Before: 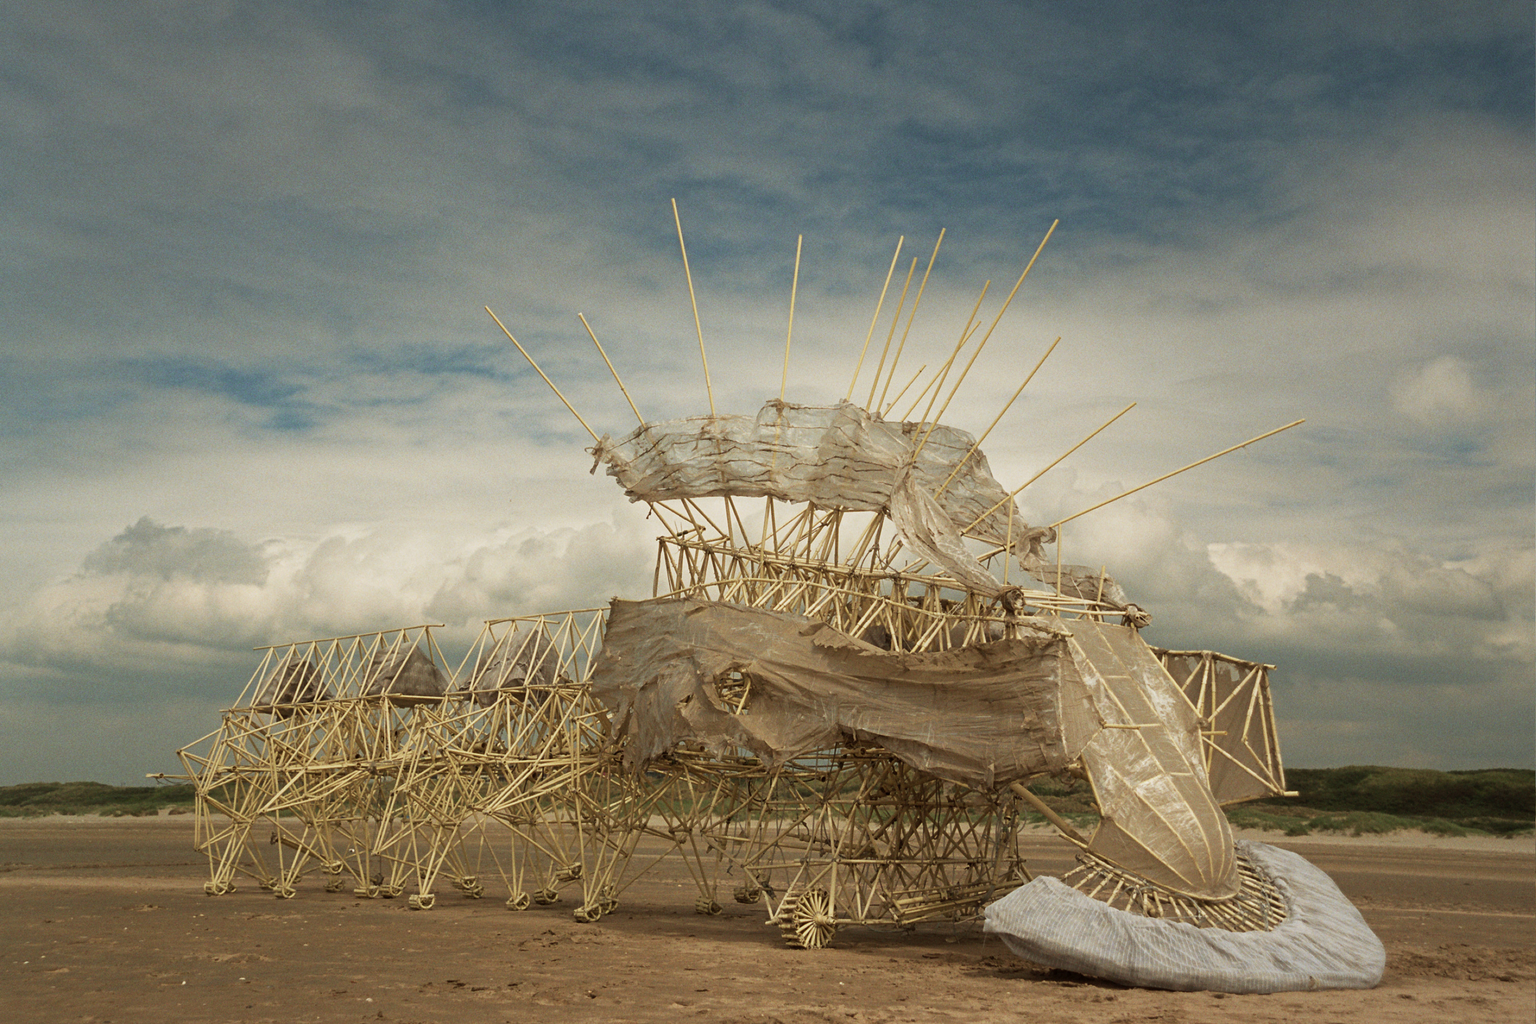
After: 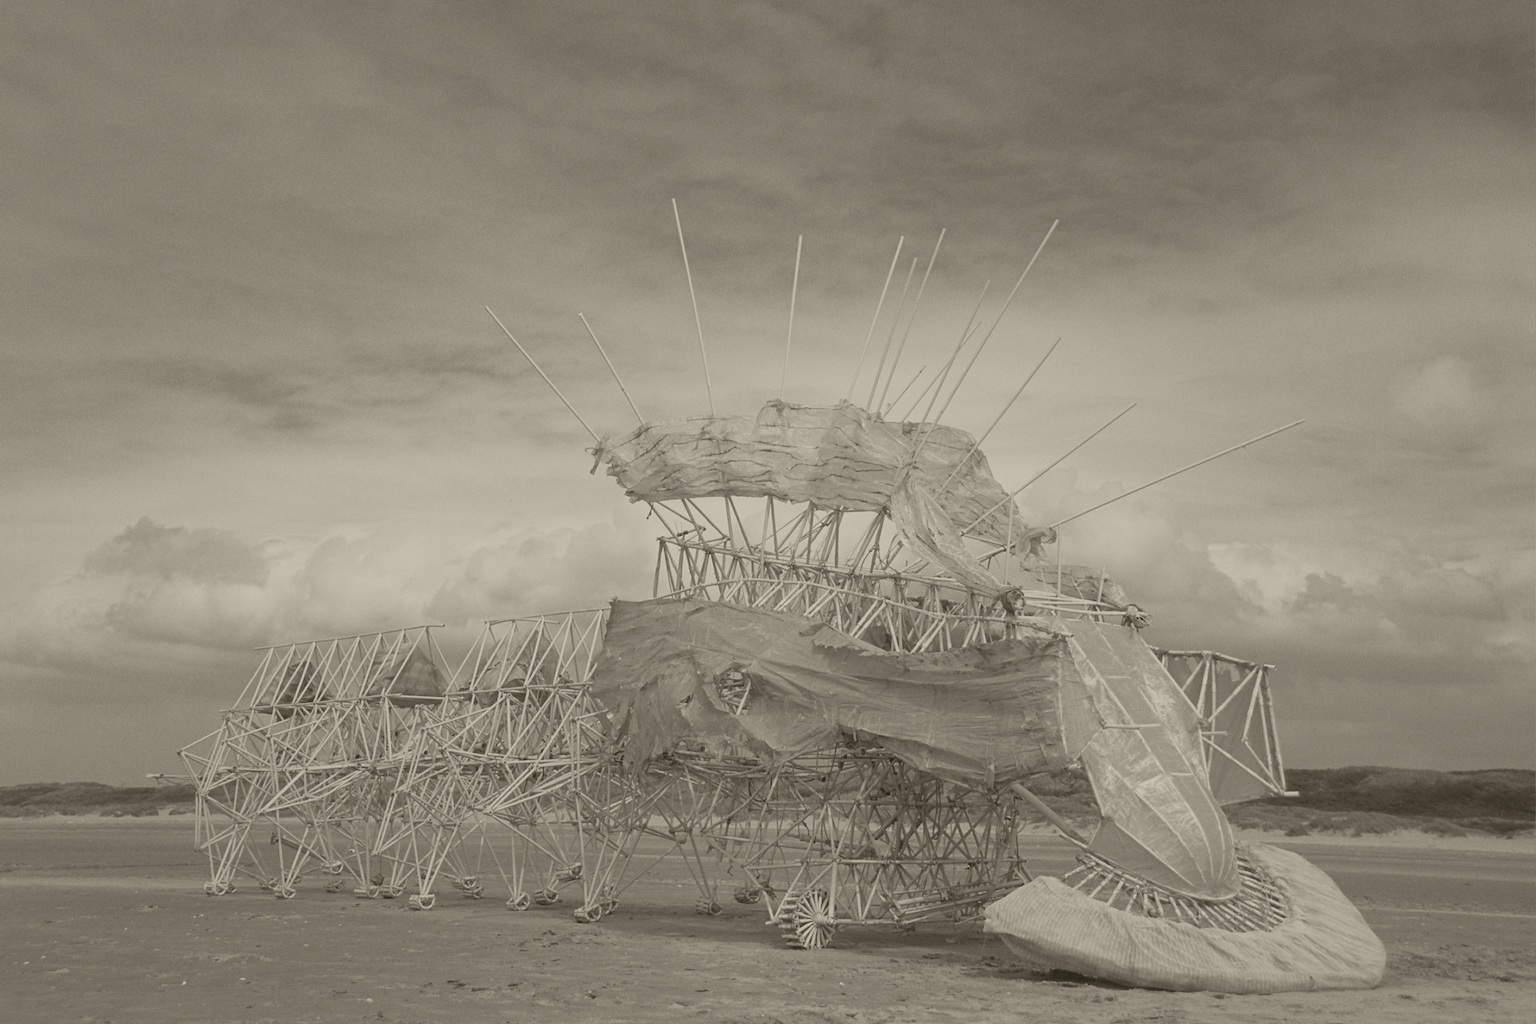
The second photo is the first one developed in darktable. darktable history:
contrast brightness saturation: brightness 0.15
exposure: black level correction 0, exposure 1.015 EV, compensate exposure bias true, compensate highlight preservation false
colorize: hue 41.44°, saturation 22%, source mix 60%, lightness 10.61%
